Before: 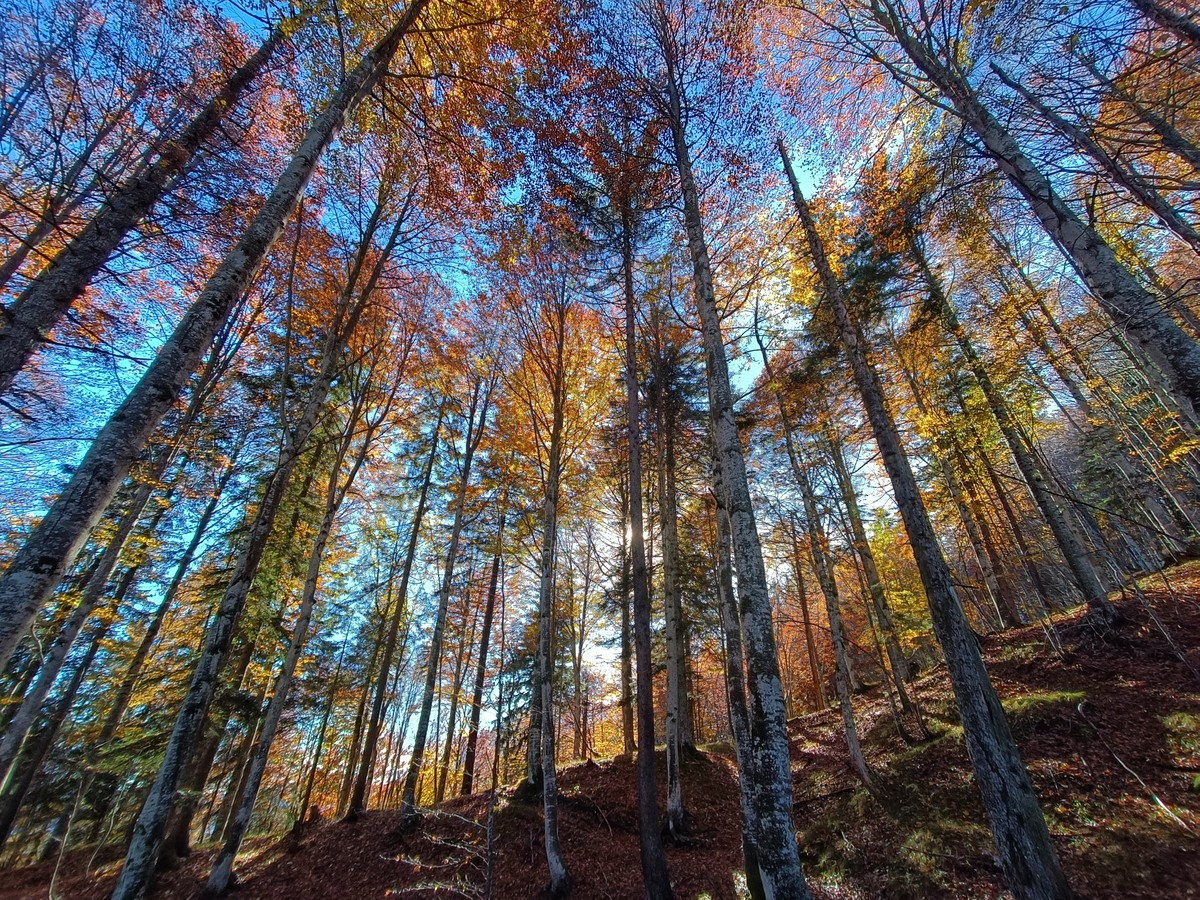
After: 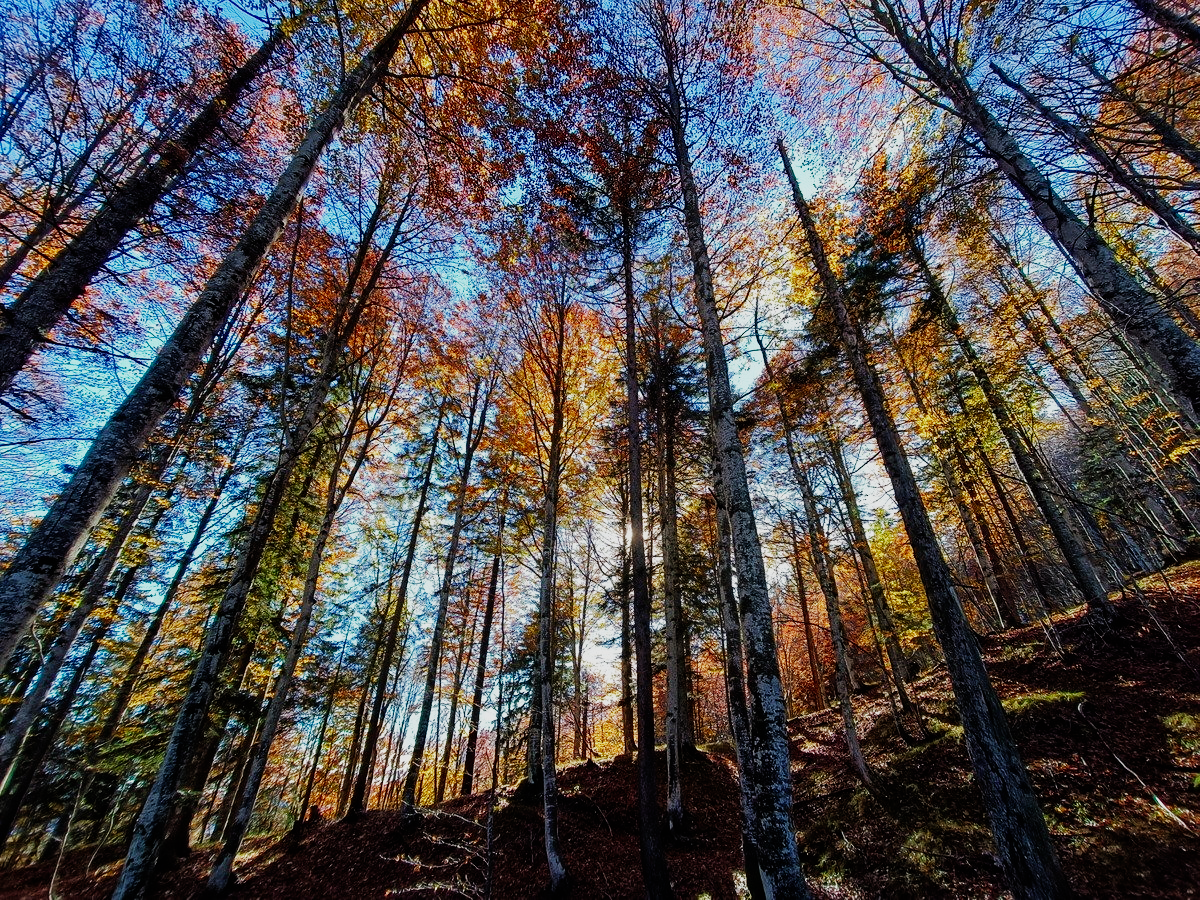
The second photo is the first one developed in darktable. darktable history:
sigmoid: contrast 1.81, skew -0.21, preserve hue 0%, red attenuation 0.1, red rotation 0.035, green attenuation 0.1, green rotation -0.017, blue attenuation 0.15, blue rotation -0.052, base primaries Rec2020
shadows and highlights: shadows 4.1, highlights -17.6, soften with gaussian
